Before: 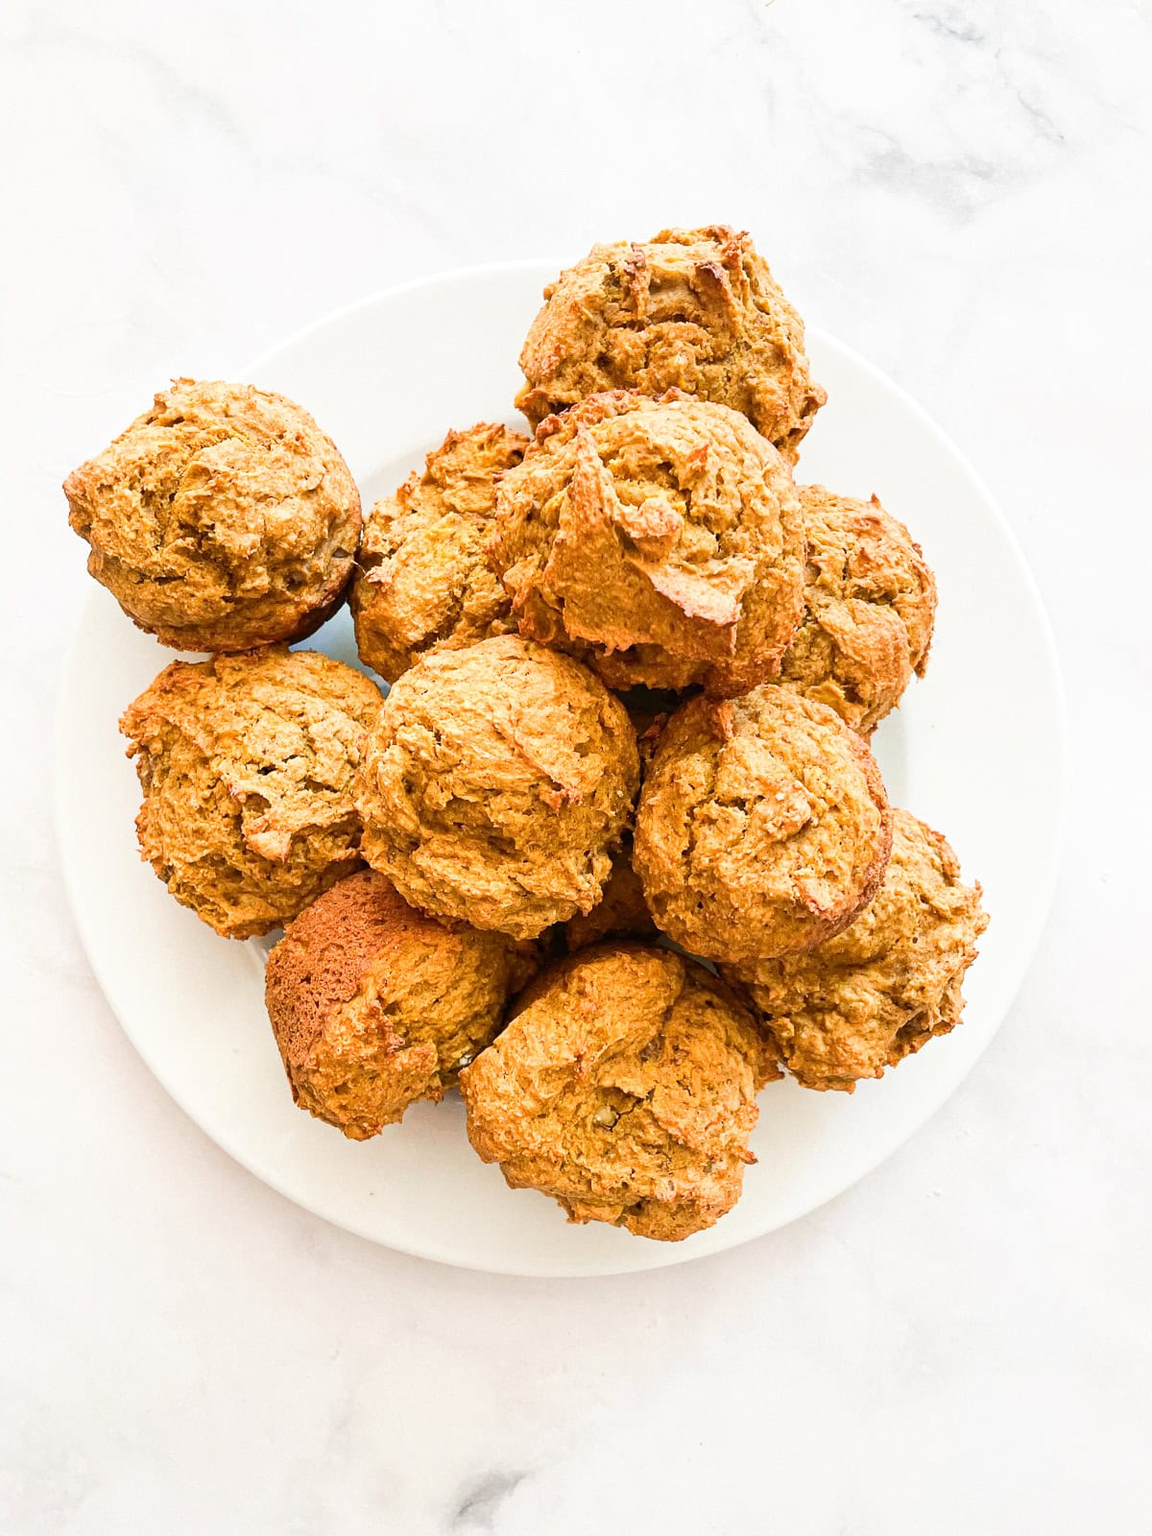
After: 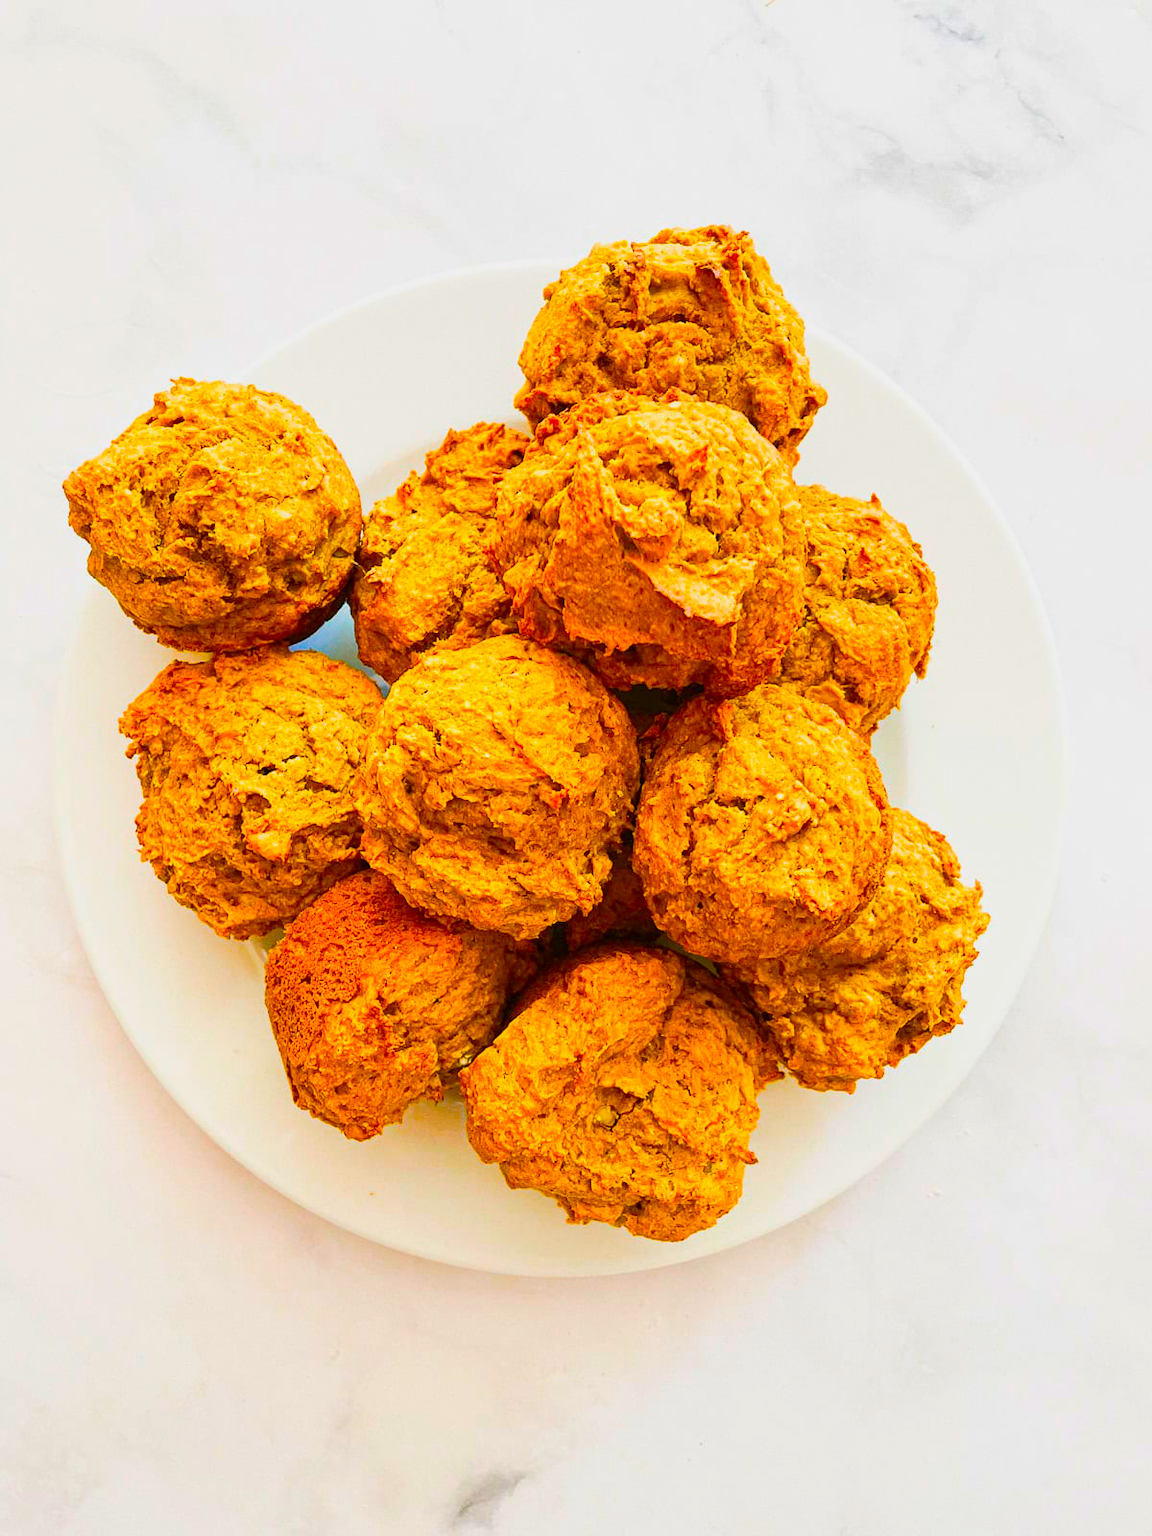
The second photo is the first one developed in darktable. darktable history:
color balance rgb: linear chroma grading › global chroma 15%, perceptual saturation grading › global saturation 30%
color balance: input saturation 134.34%, contrast -10.04%, contrast fulcrum 19.67%, output saturation 133.51%
